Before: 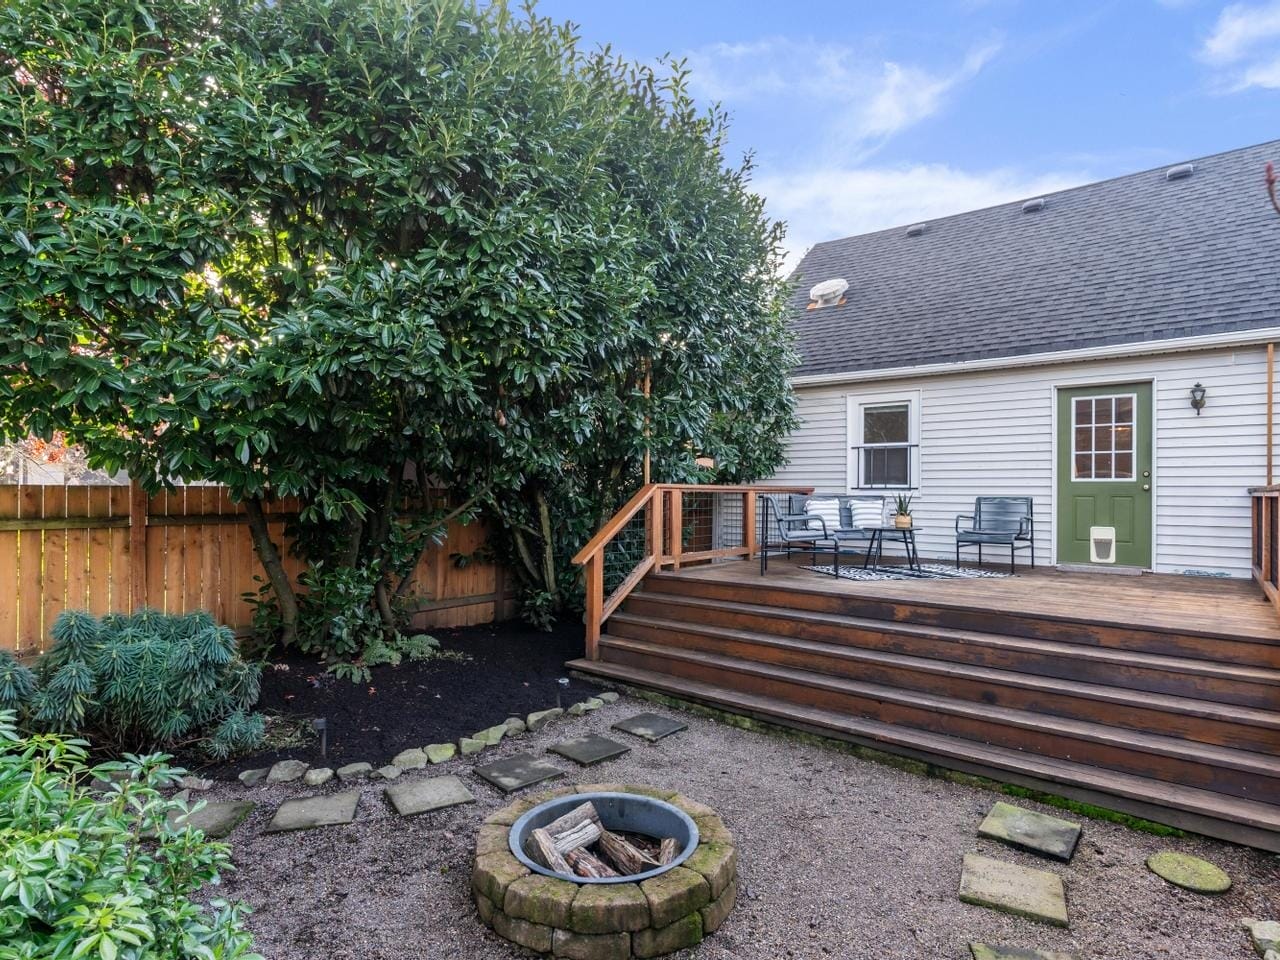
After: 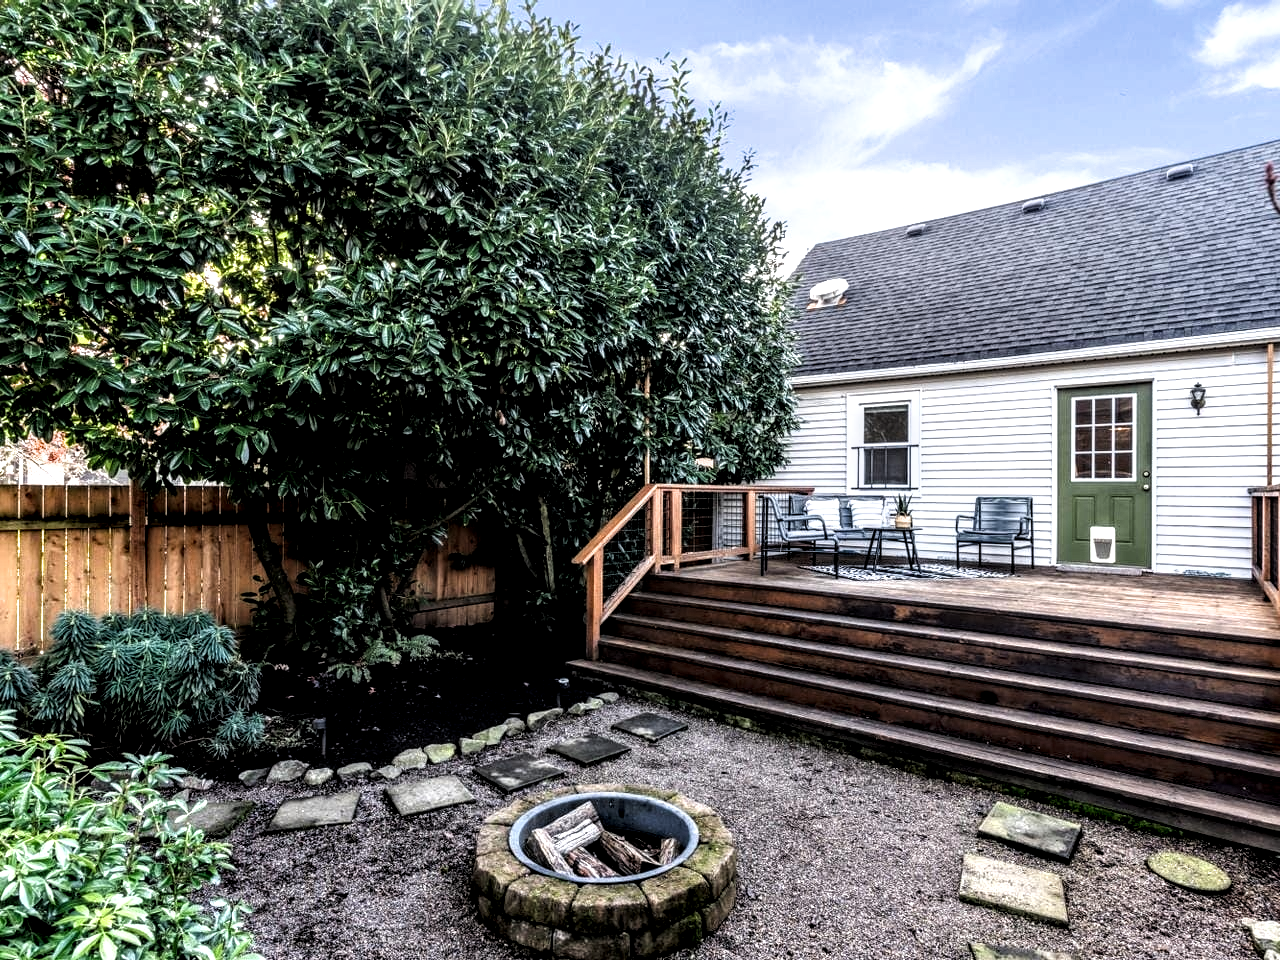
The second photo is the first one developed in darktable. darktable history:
local contrast: detail 150%
filmic rgb: black relative exposure -8.22 EV, white relative exposure 2.23 EV, hardness 7.15, latitude 85.12%, contrast 1.682, highlights saturation mix -4.33%, shadows ↔ highlights balance -2.84%
